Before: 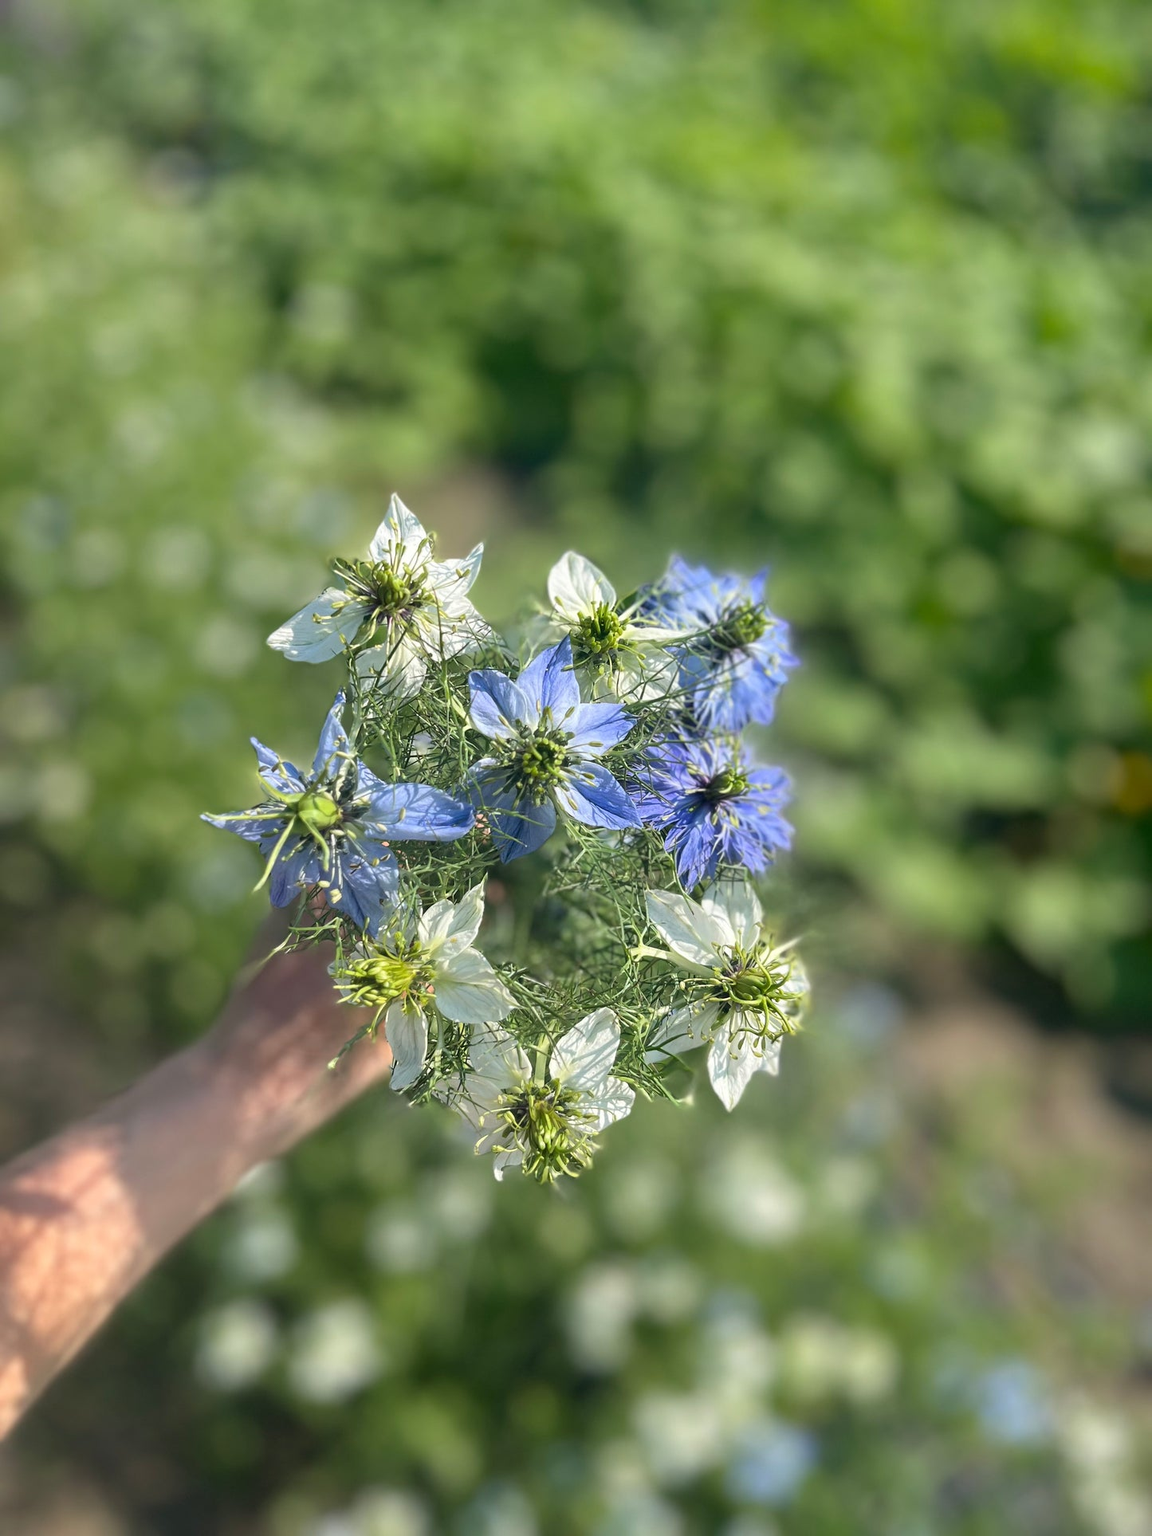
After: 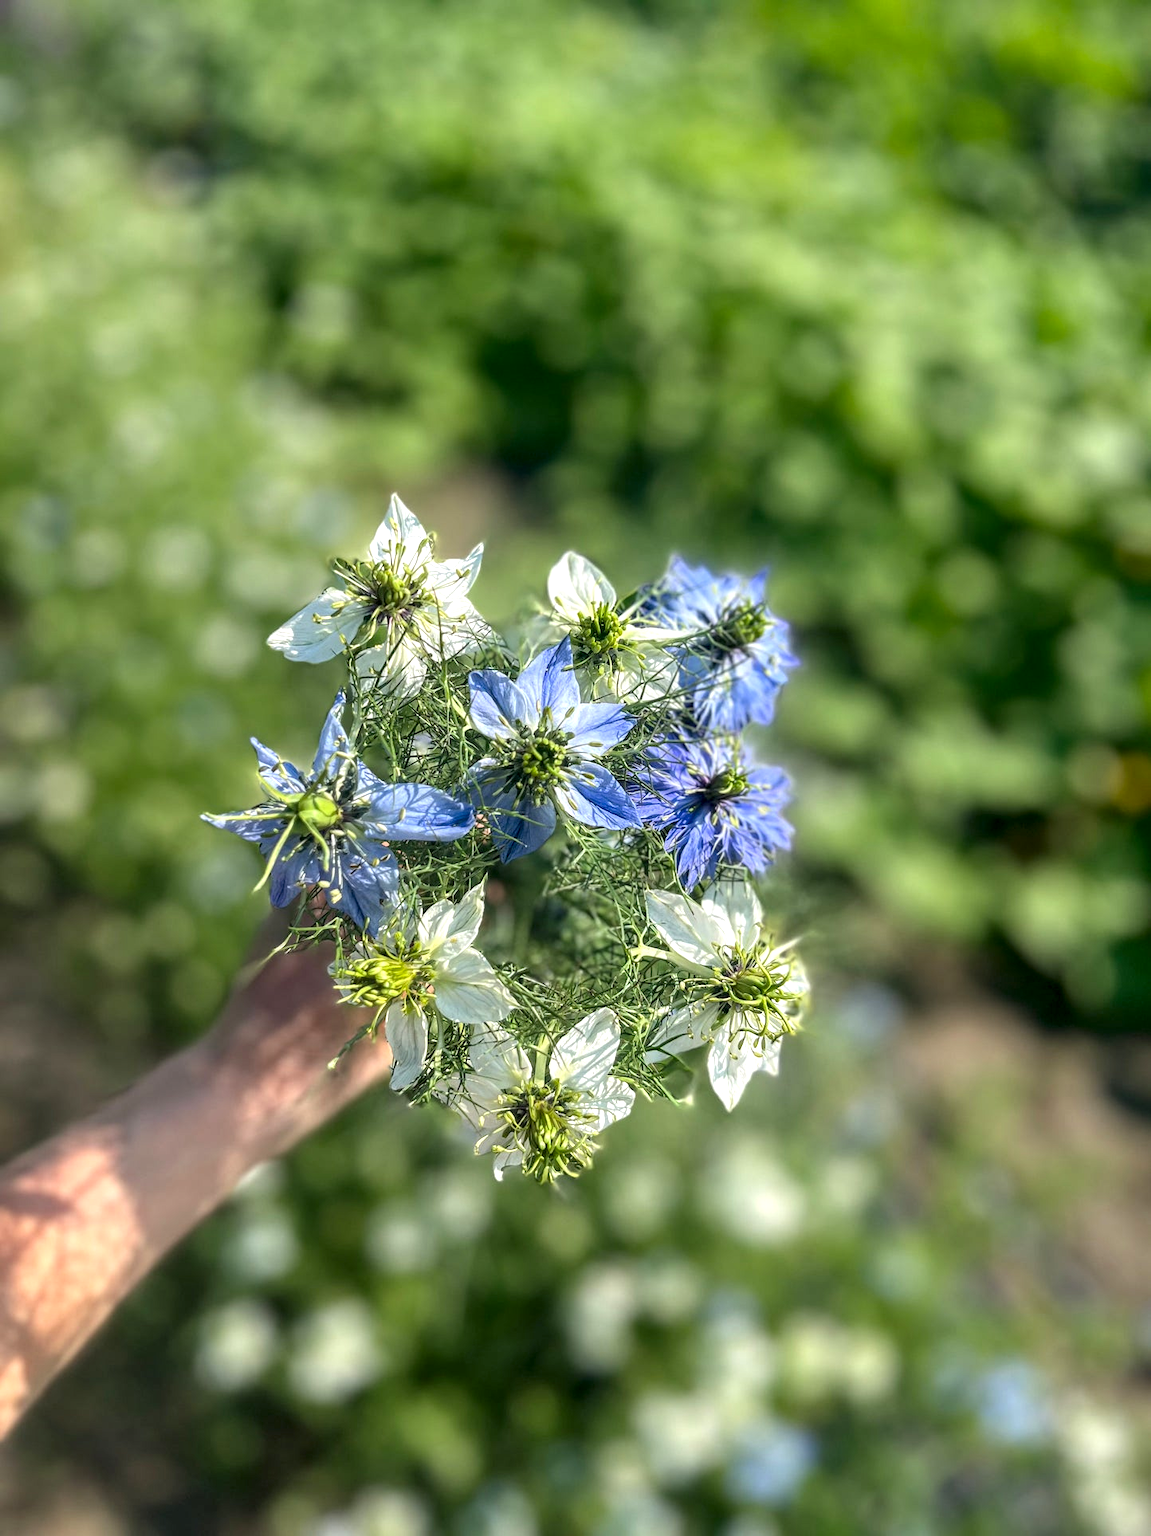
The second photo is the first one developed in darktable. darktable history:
shadows and highlights: highlights 71.11, highlights color adjustment 0.766%, soften with gaussian
contrast brightness saturation: contrast 0.038, saturation 0.158
local contrast: detail 150%
